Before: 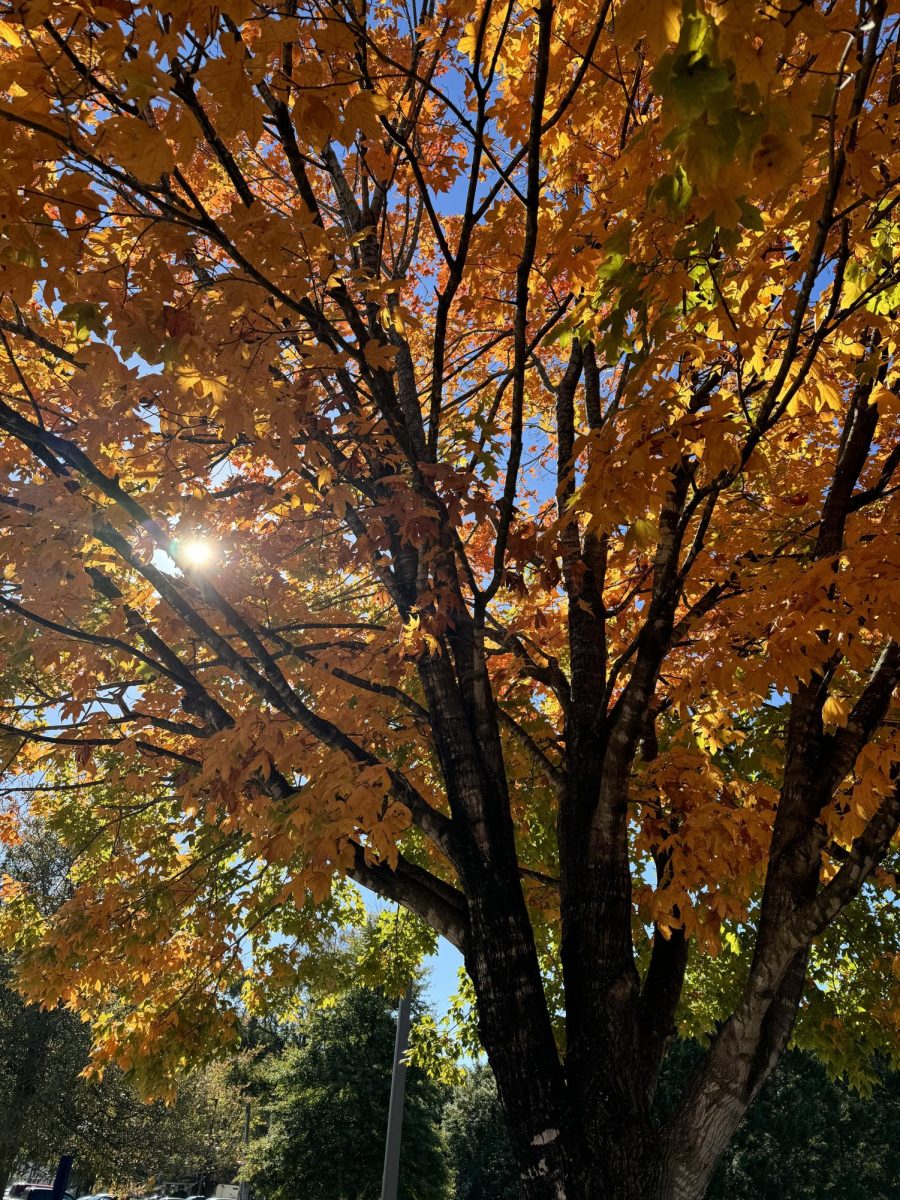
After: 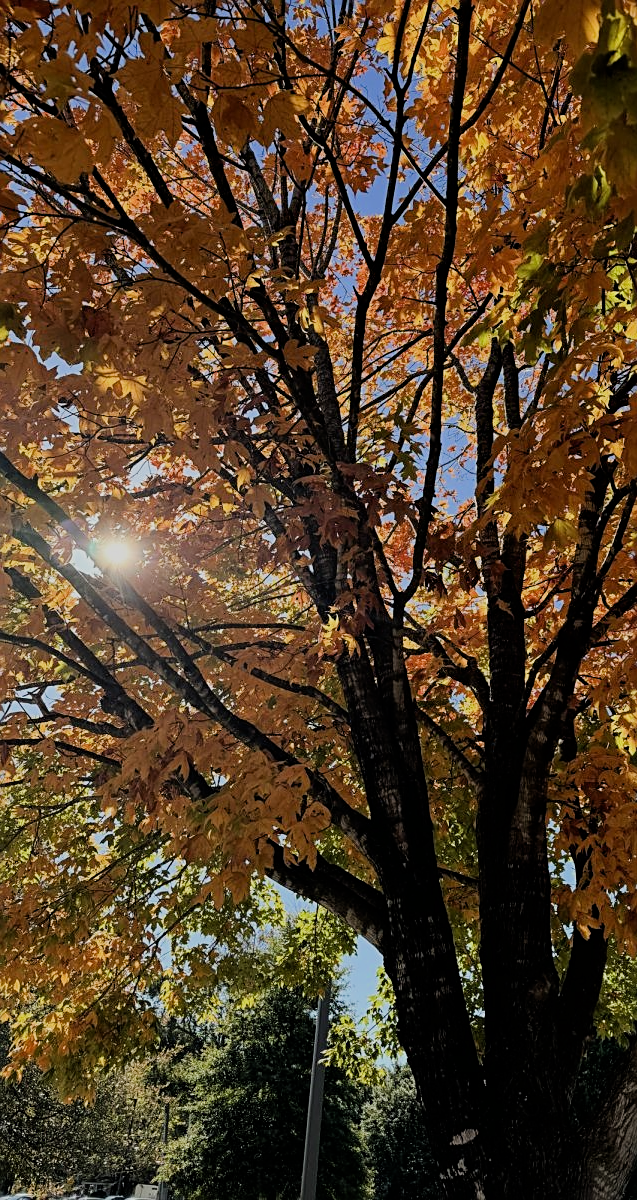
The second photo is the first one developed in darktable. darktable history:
filmic rgb: black relative exposure -7.65 EV, white relative exposure 4.56 EV, hardness 3.61
sharpen: on, module defaults
crop and rotate: left 9.061%, right 20.142%
exposure: compensate highlight preservation false
